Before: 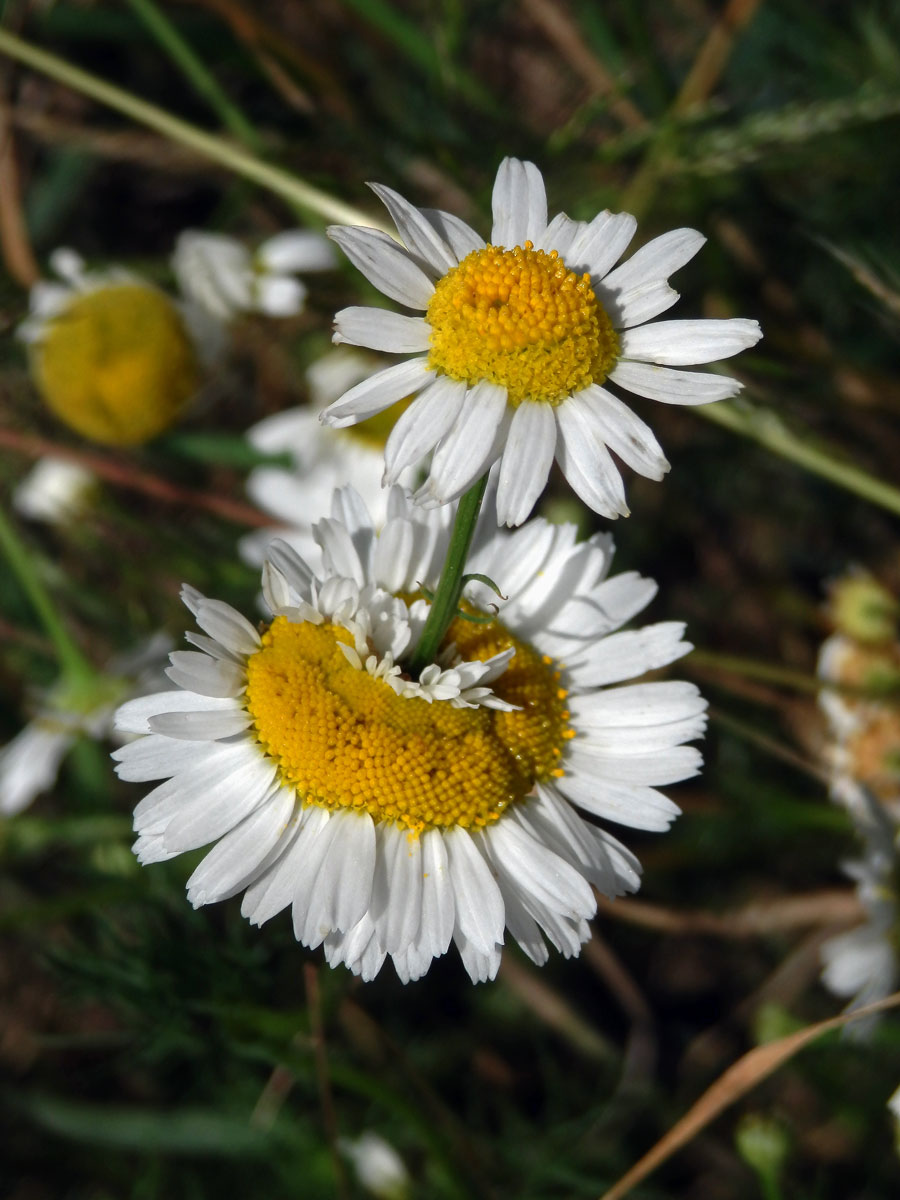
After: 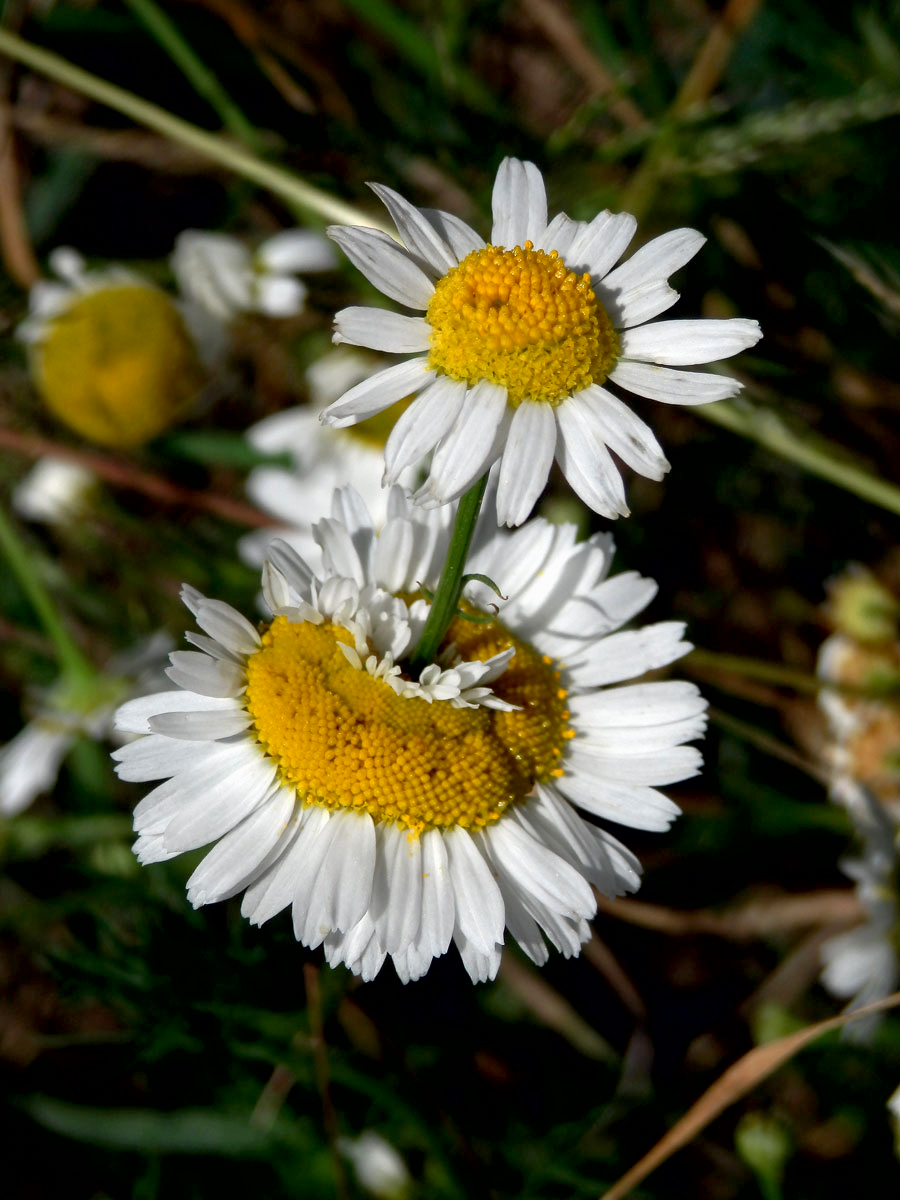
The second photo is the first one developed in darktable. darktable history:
shadows and highlights: shadows -0.998, highlights 38.52
exposure: black level correction 0.009, compensate highlight preservation false
